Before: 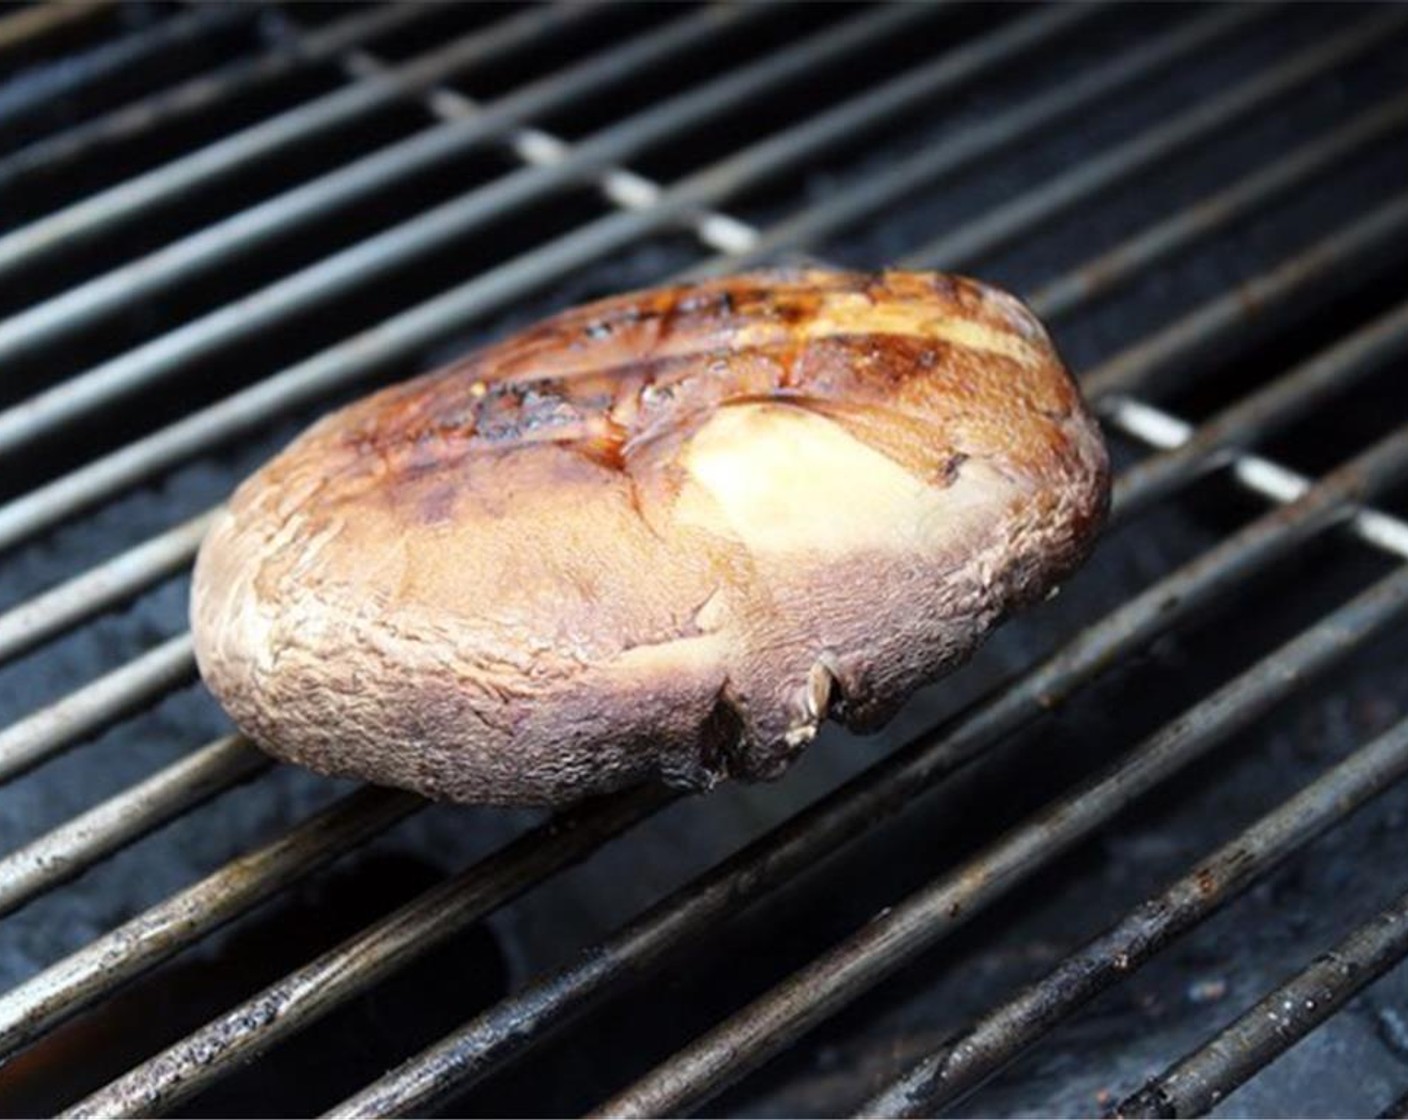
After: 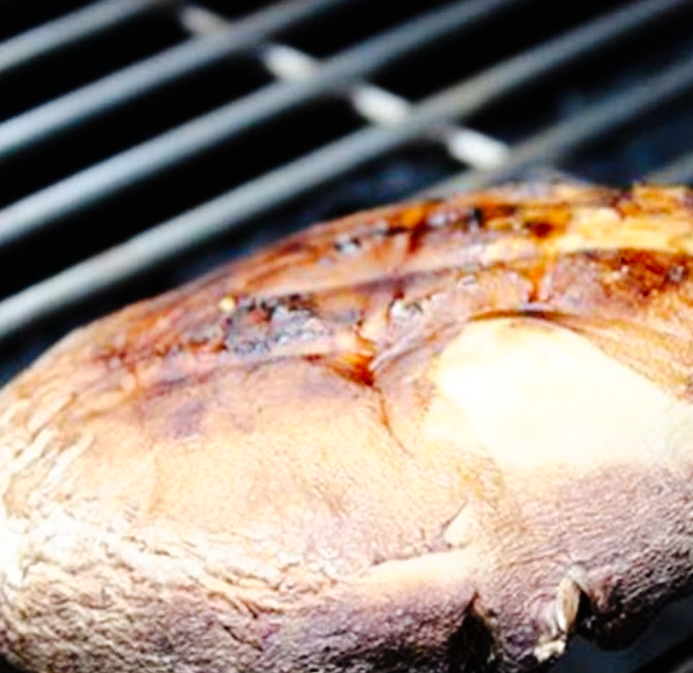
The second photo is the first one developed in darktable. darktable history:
crop: left 17.835%, top 7.675%, right 32.881%, bottom 32.213%
tone curve: curves: ch0 [(0, 0) (0.003, 0.003) (0.011, 0.005) (0.025, 0.008) (0.044, 0.012) (0.069, 0.02) (0.1, 0.031) (0.136, 0.047) (0.177, 0.088) (0.224, 0.141) (0.277, 0.222) (0.335, 0.32) (0.399, 0.425) (0.468, 0.524) (0.543, 0.623) (0.623, 0.716) (0.709, 0.796) (0.801, 0.88) (0.898, 0.959) (1, 1)], preserve colors none
